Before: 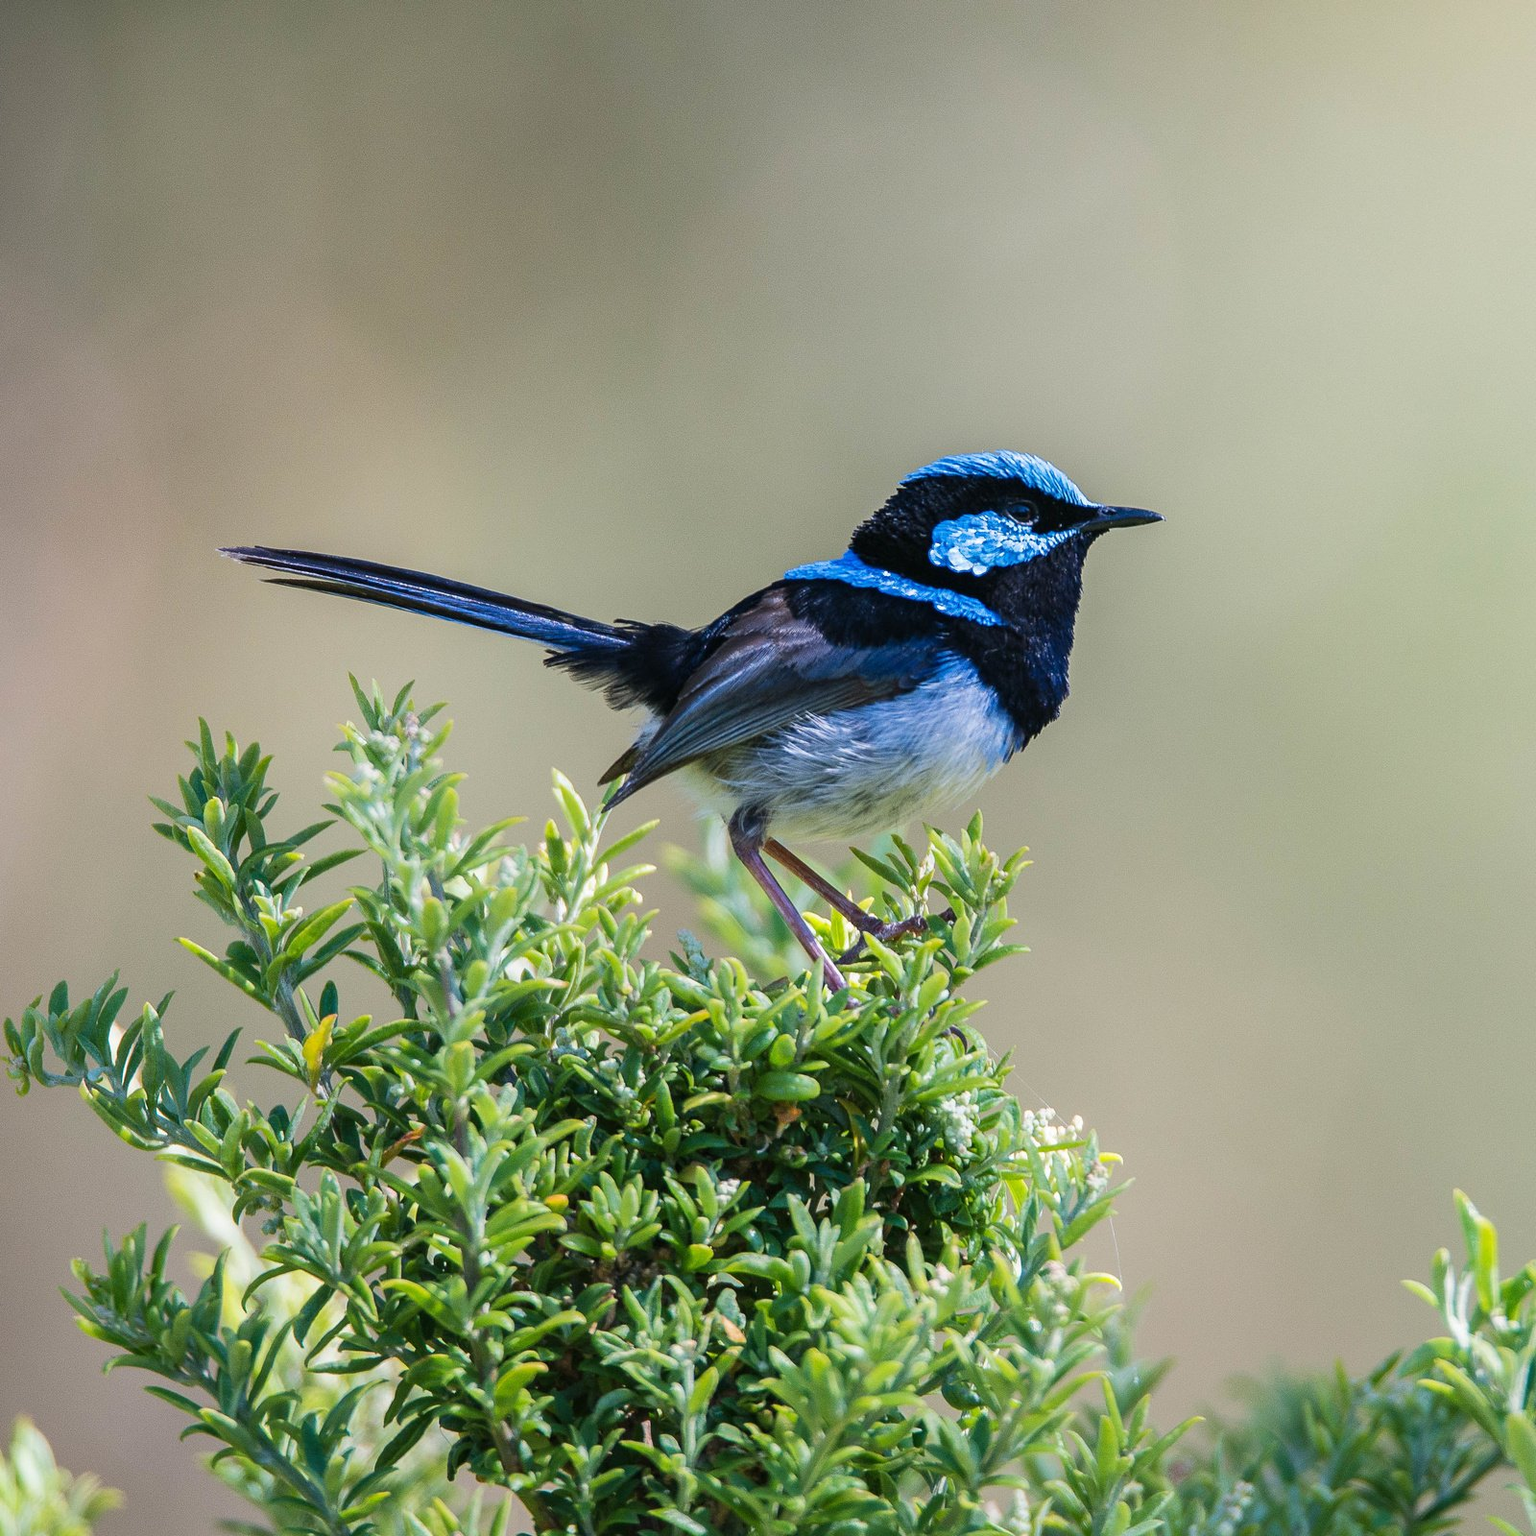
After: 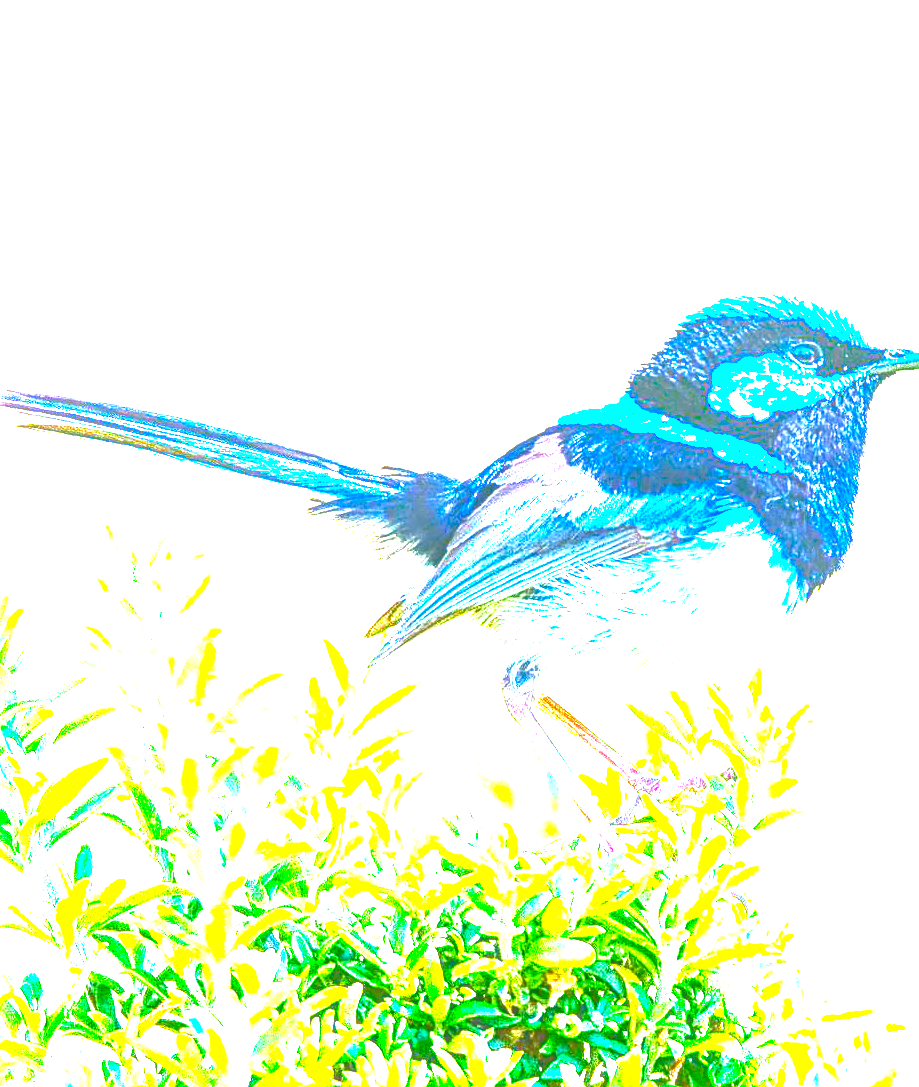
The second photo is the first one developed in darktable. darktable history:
exposure: black level correction 0, exposure 1.439 EV, compensate exposure bias true, compensate highlight preservation false
levels: black 0.014%, levels [0, 0.281, 0.562]
color balance rgb: perceptual saturation grading › global saturation 45.246%, perceptual saturation grading › highlights -50.35%, perceptual saturation grading › shadows 30.004%, global vibrance 20%
sharpen: on, module defaults
local contrast: detail 130%
contrast brightness saturation: contrast 0.222, brightness -0.193, saturation 0.238
tone equalizer: -8 EV -1.12 EV, -7 EV -0.978 EV, -6 EV -0.88 EV, -5 EV -0.569 EV, -3 EV 0.547 EV, -2 EV 0.841 EV, -1 EV 1 EV, +0 EV 1.08 EV, smoothing diameter 24.81%, edges refinement/feathering 11.76, preserve details guided filter
crop: left 16.249%, top 11.242%, right 26.259%, bottom 20.767%
